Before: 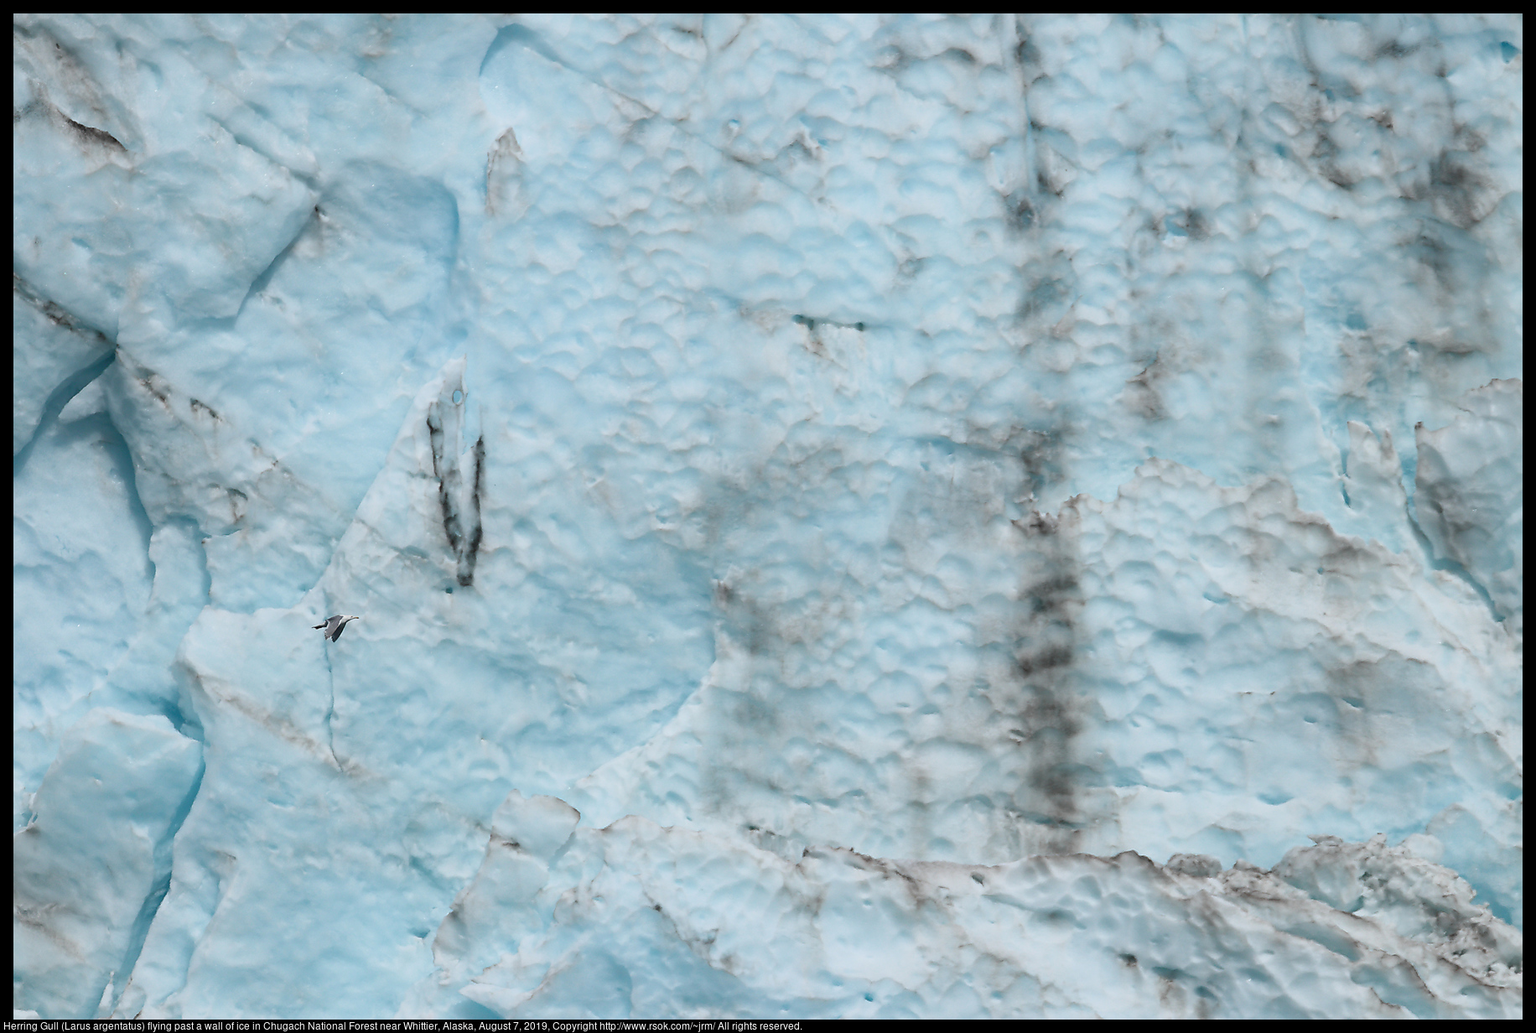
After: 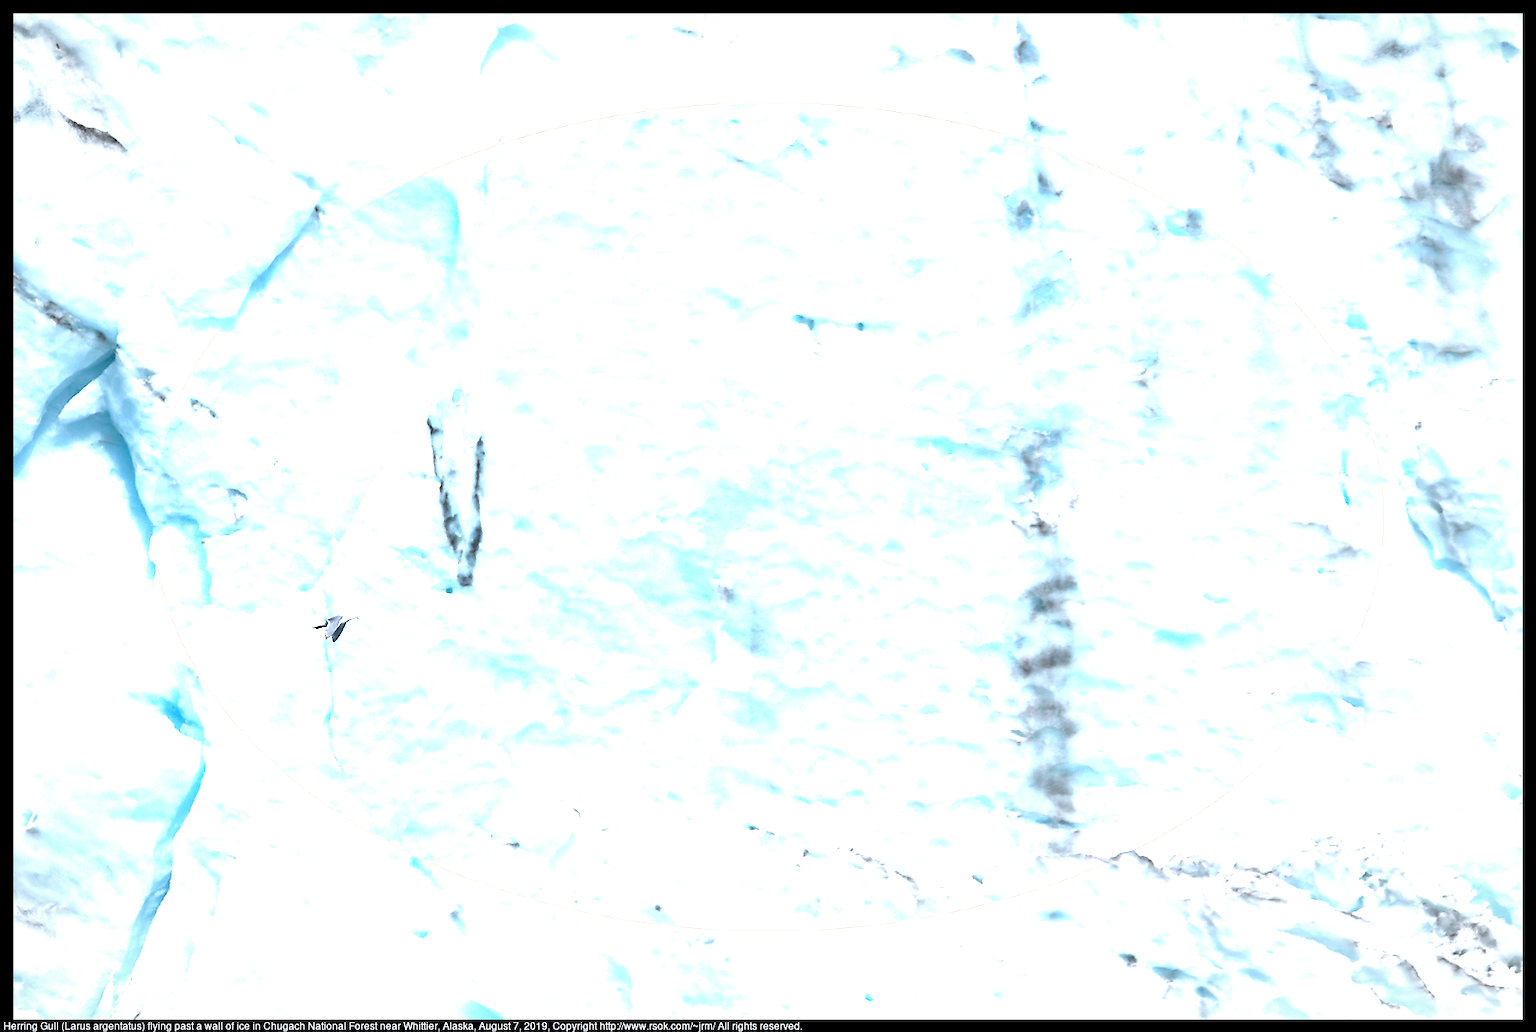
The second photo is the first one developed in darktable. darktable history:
exposure: black level correction 0.001, exposure 1.87 EV, compensate highlight preservation false
vignetting: fall-off radius 59.78%, brightness -0.209, automatic ratio true, unbound false
color calibration: x 0.369, y 0.382, temperature 4318.98 K
